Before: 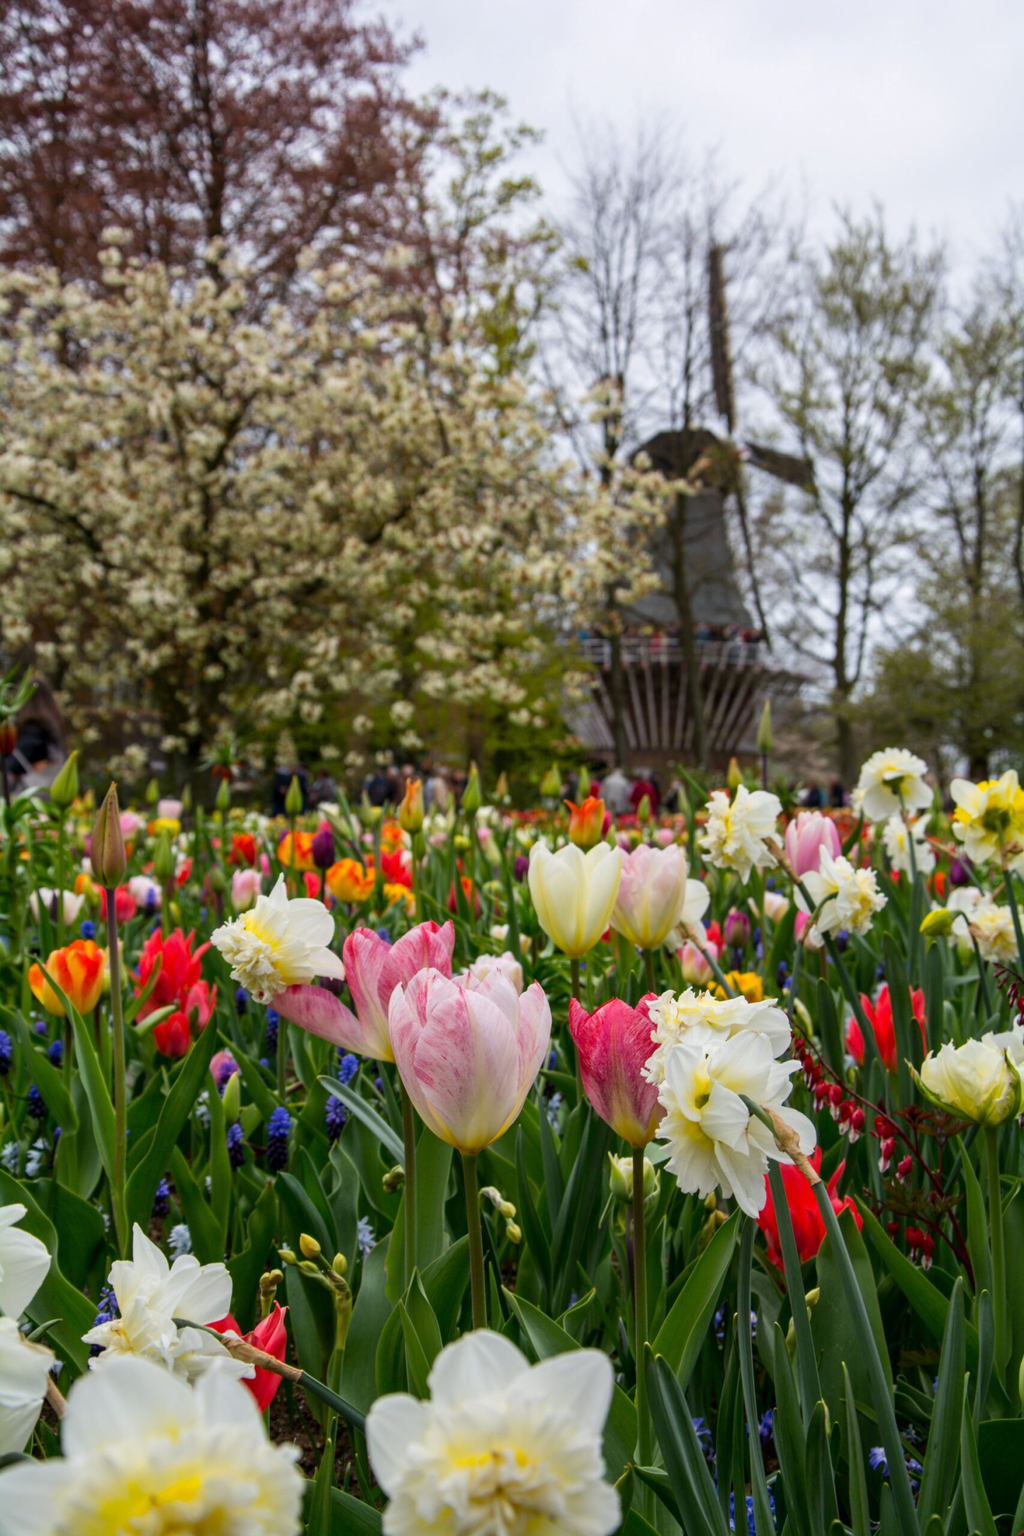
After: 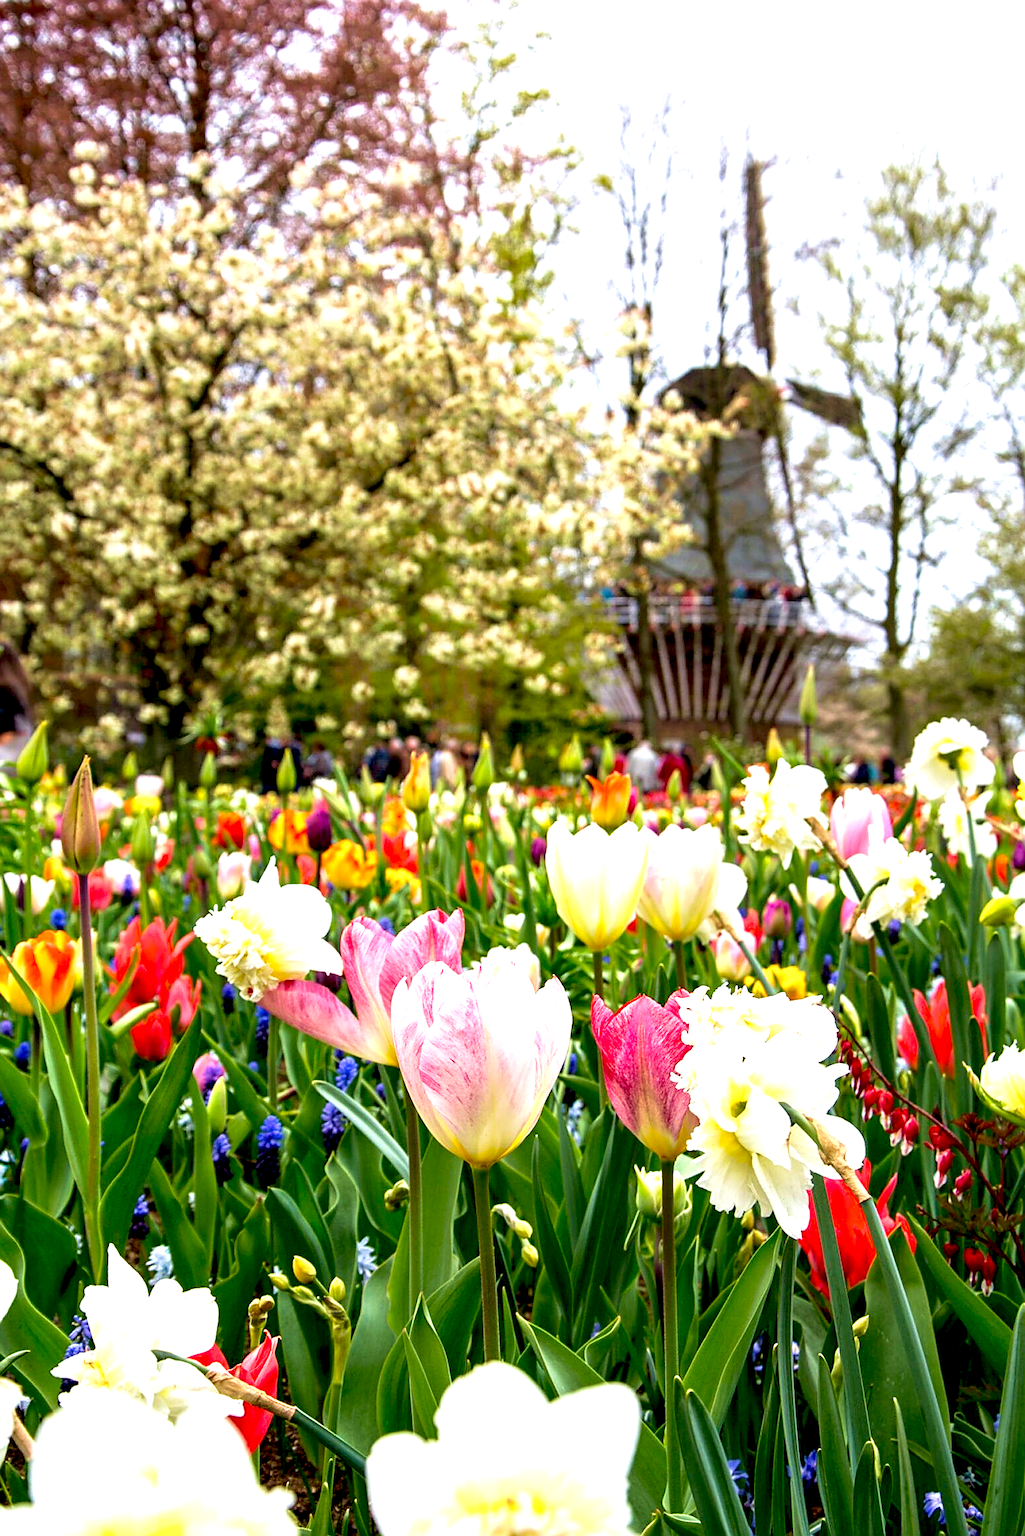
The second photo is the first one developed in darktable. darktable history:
sharpen: radius 1.37, amount 1.25, threshold 0.702
exposure: black level correction 0.009, exposure 1.426 EV, compensate highlight preservation false
crop: left 3.513%, top 6.501%, right 5.99%, bottom 3.181%
velvia: strength 44.87%
